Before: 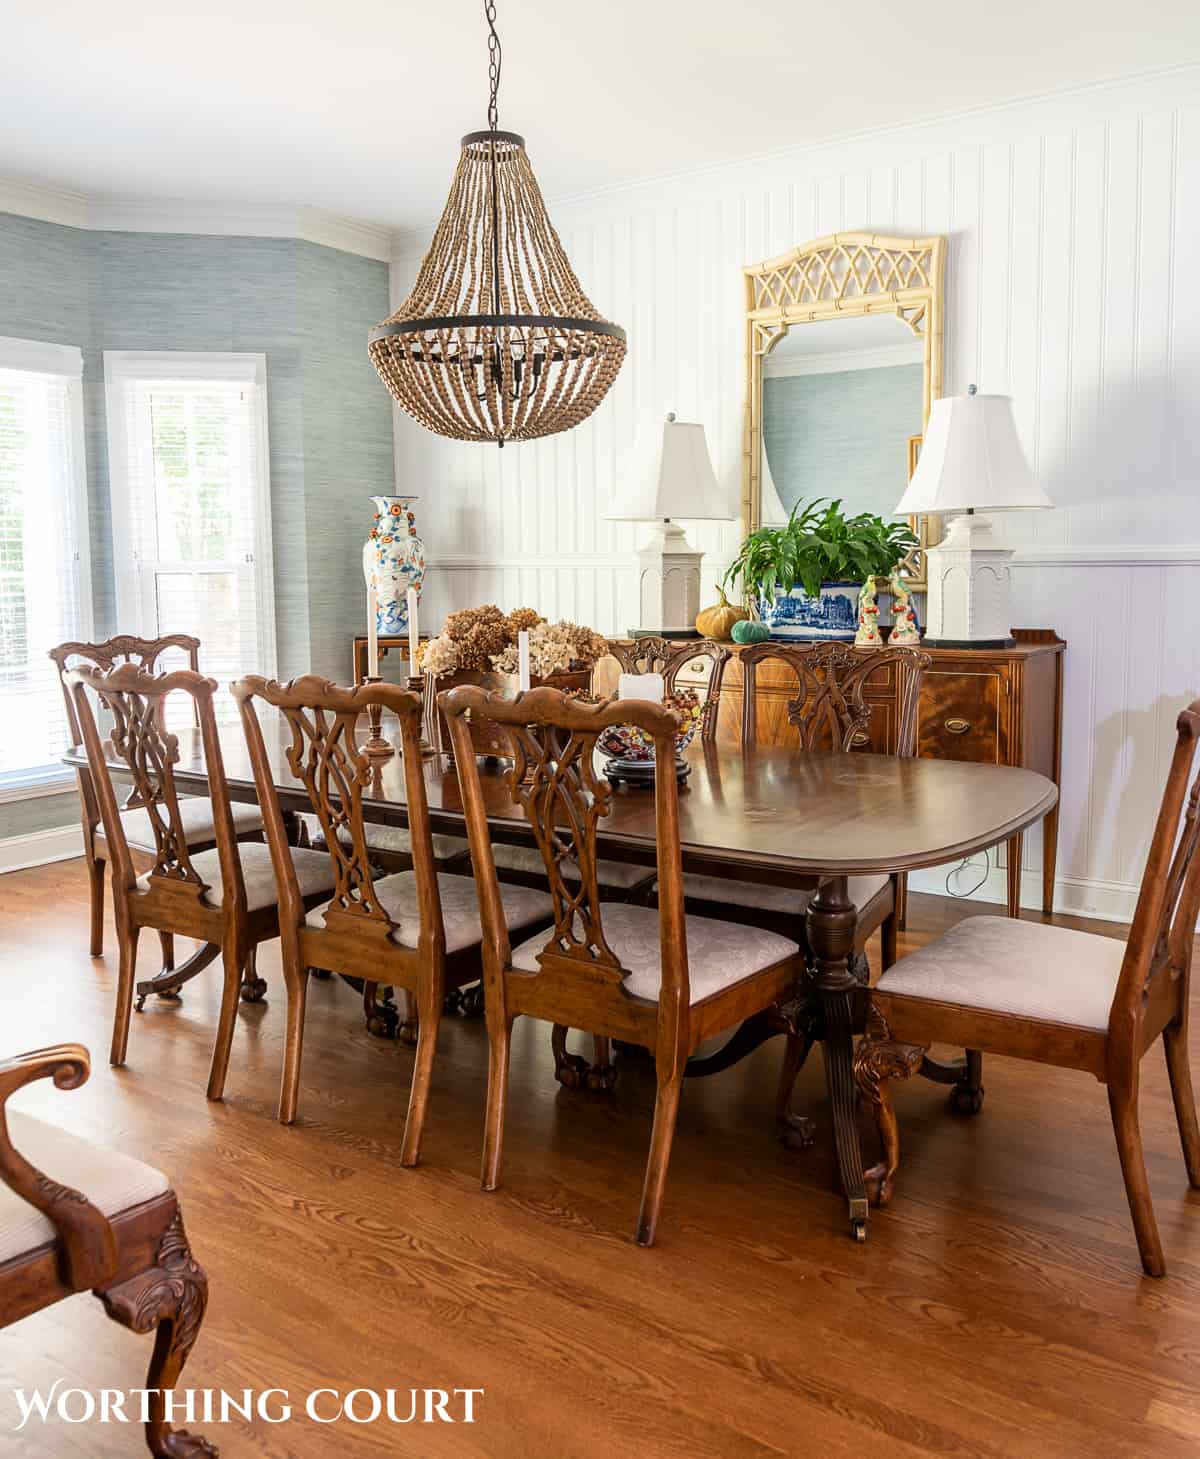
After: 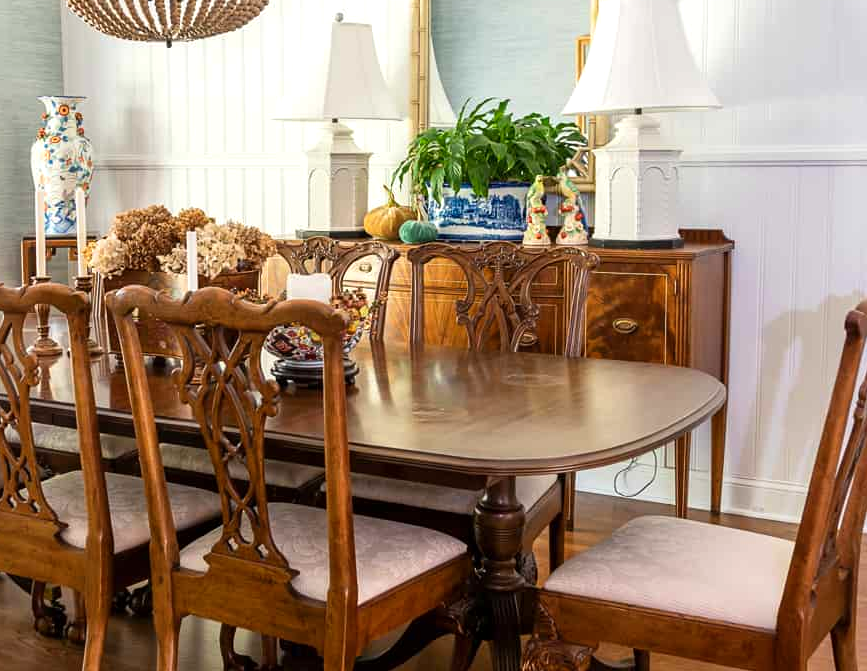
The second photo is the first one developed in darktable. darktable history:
color balance rgb: perceptual saturation grading › global saturation 0.626%, global vibrance 20%
exposure: exposure 0.201 EV, compensate highlight preservation false
crop and rotate: left 27.677%, top 27.449%, bottom 26.537%
